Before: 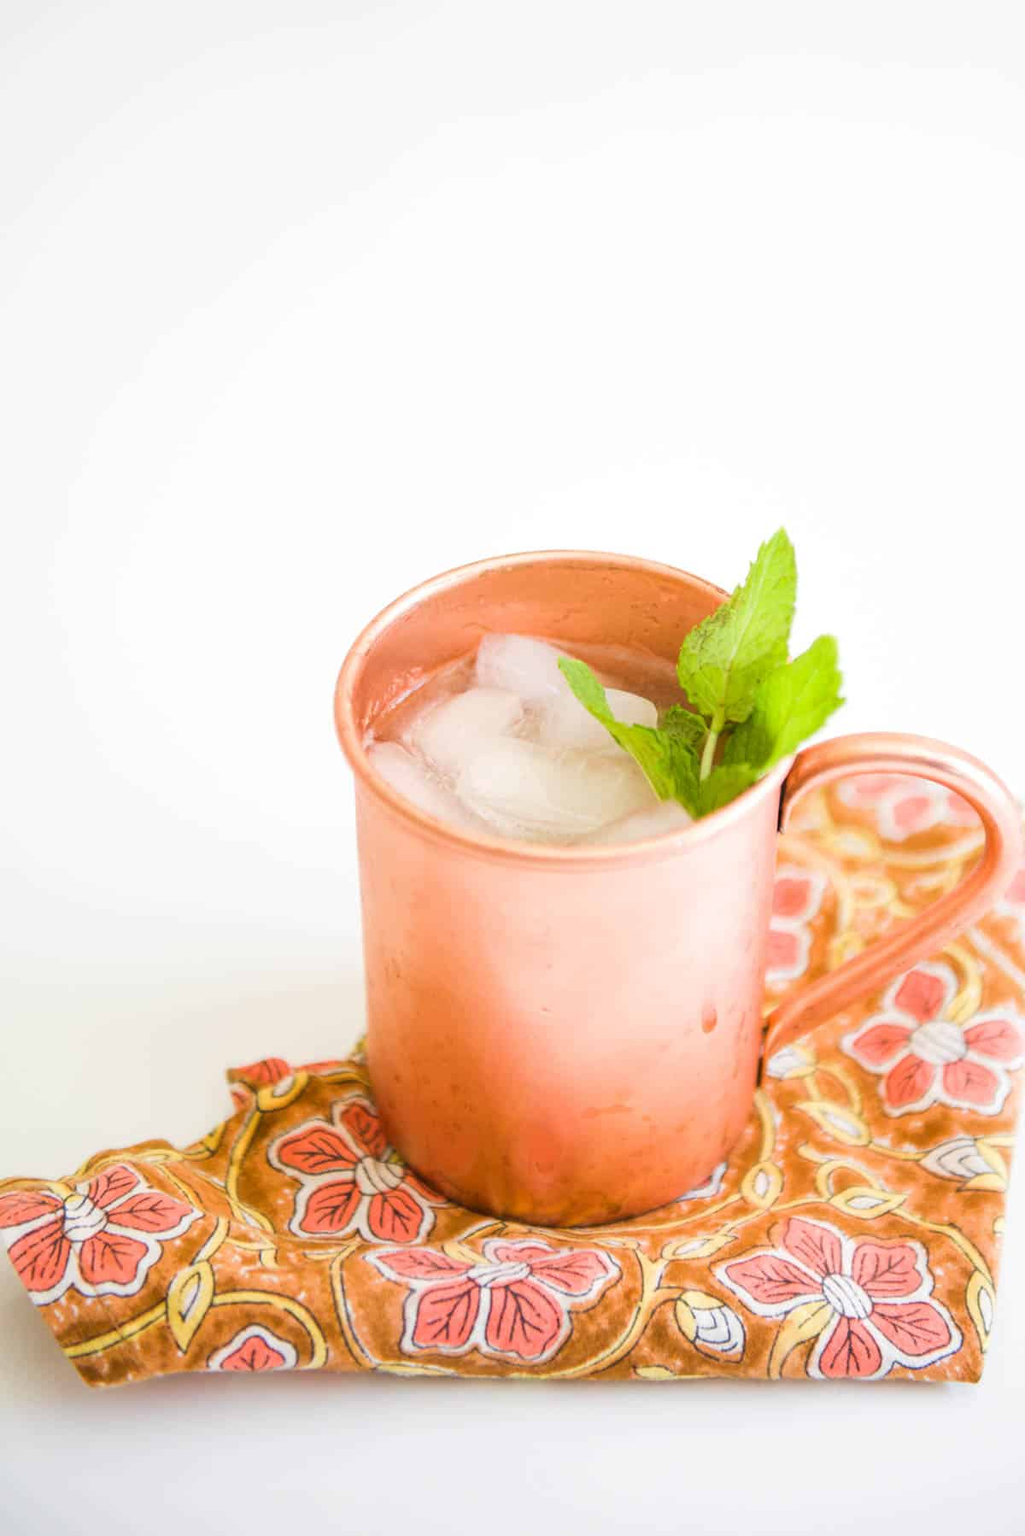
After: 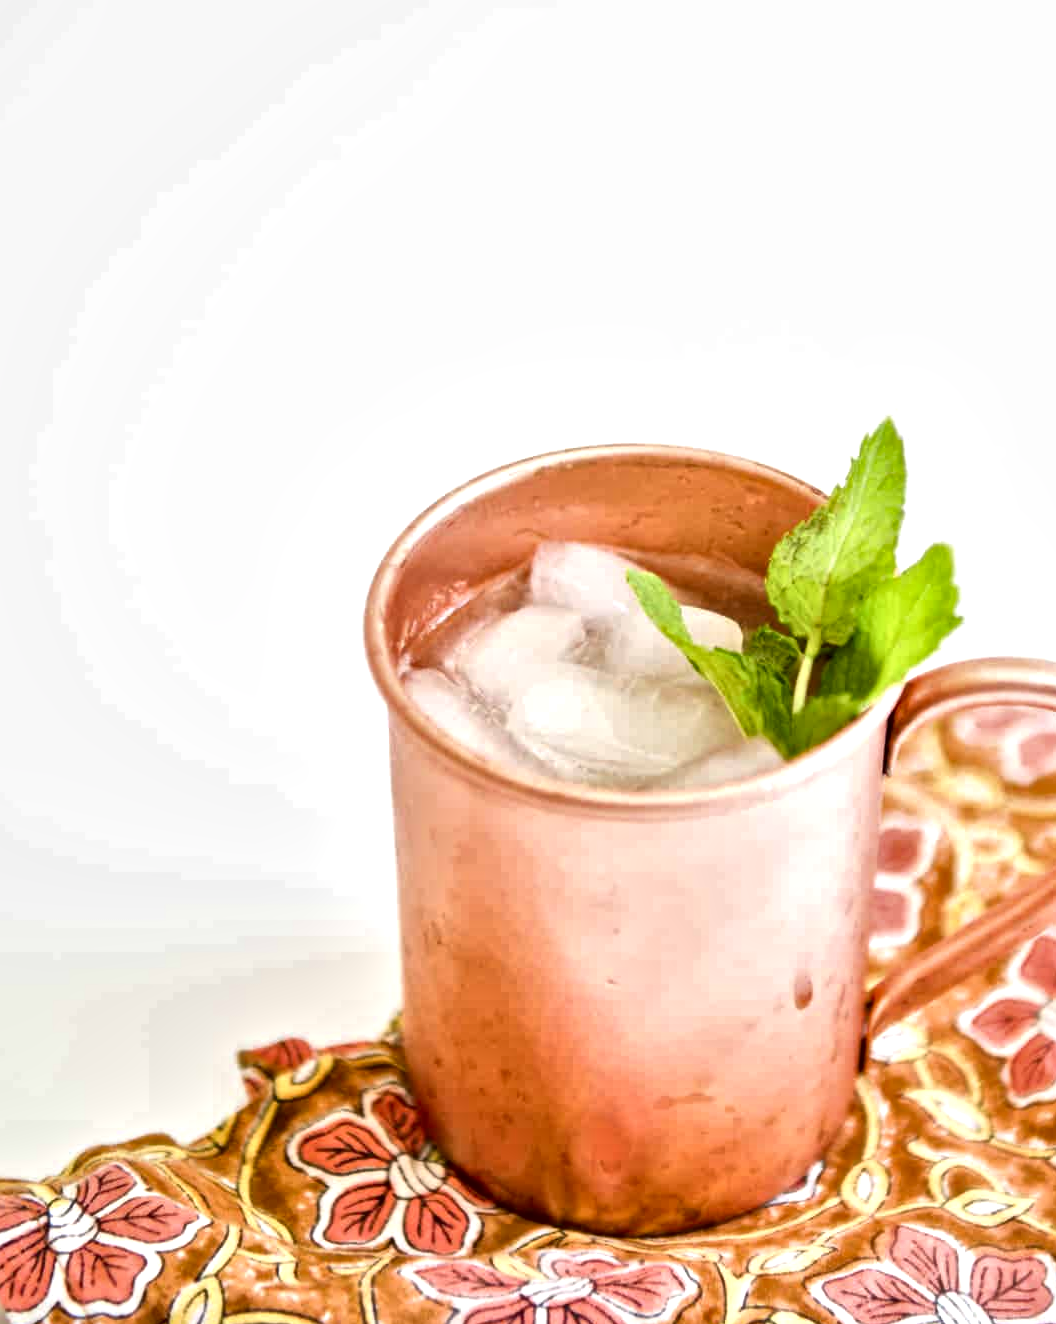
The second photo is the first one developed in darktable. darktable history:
local contrast: mode bilateral grid, contrast 19, coarseness 50, detail 171%, midtone range 0.2
crop and rotate: left 2.31%, top 11.21%, right 9.683%, bottom 15.121%
contrast equalizer: octaves 7, y [[0.511, 0.558, 0.631, 0.632, 0.559, 0.512], [0.5 ×6], [0.507, 0.559, 0.627, 0.644, 0.647, 0.647], [0 ×6], [0 ×6]]
